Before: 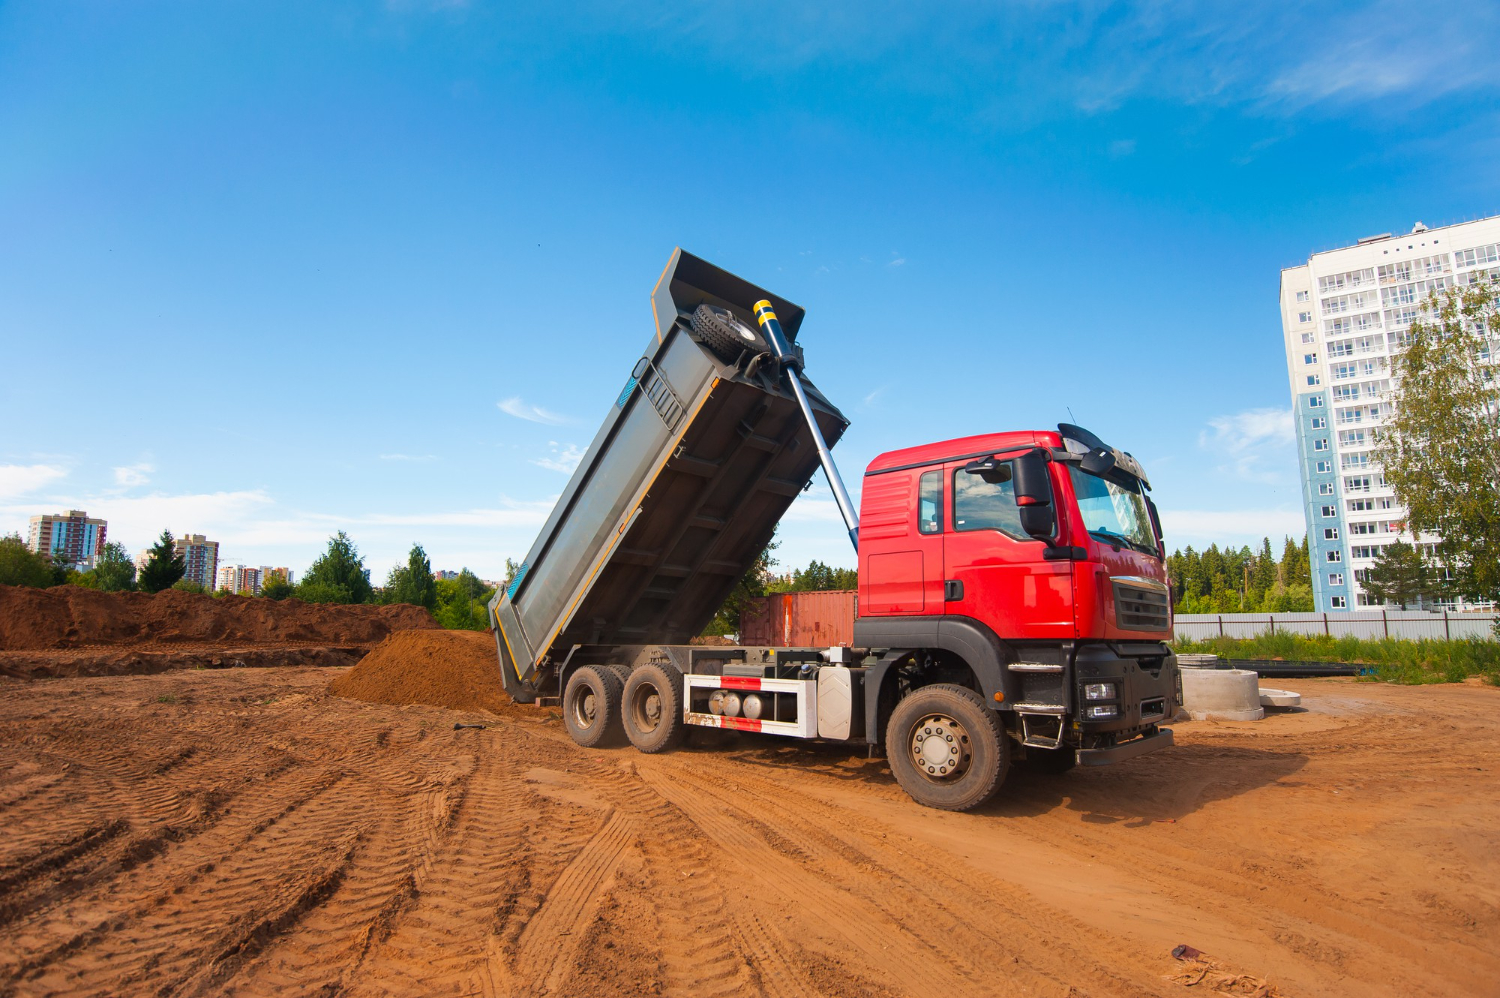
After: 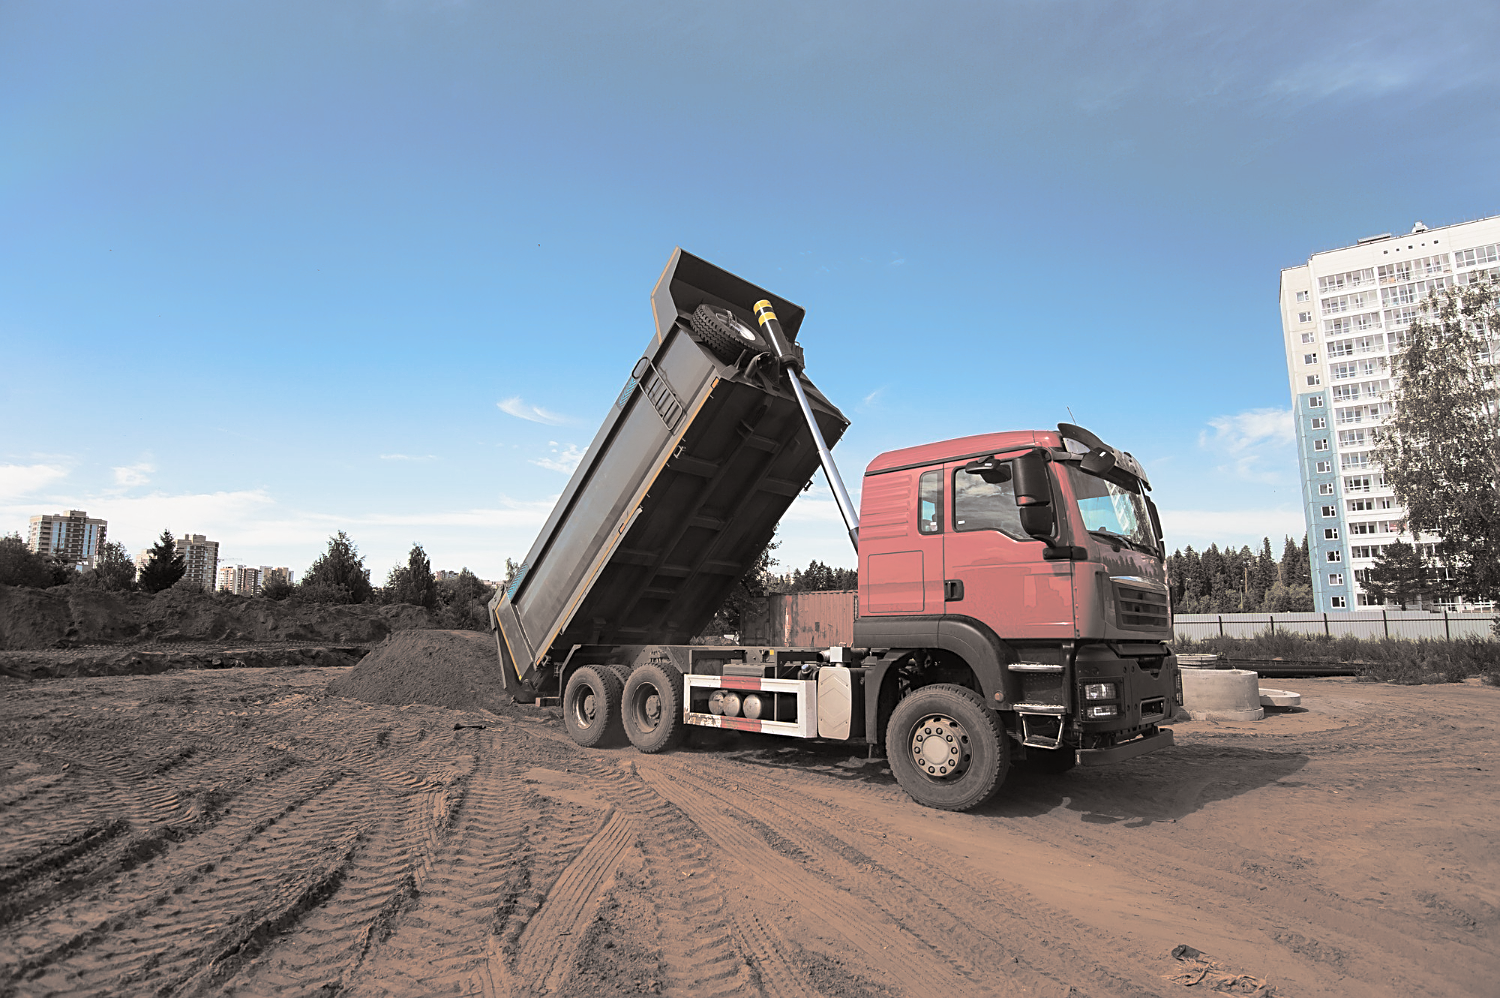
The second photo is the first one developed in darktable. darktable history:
split-toning: shadows › hue 26°, shadows › saturation 0.09, highlights › hue 40°, highlights › saturation 0.18, balance -63, compress 0%
sharpen: on, module defaults
